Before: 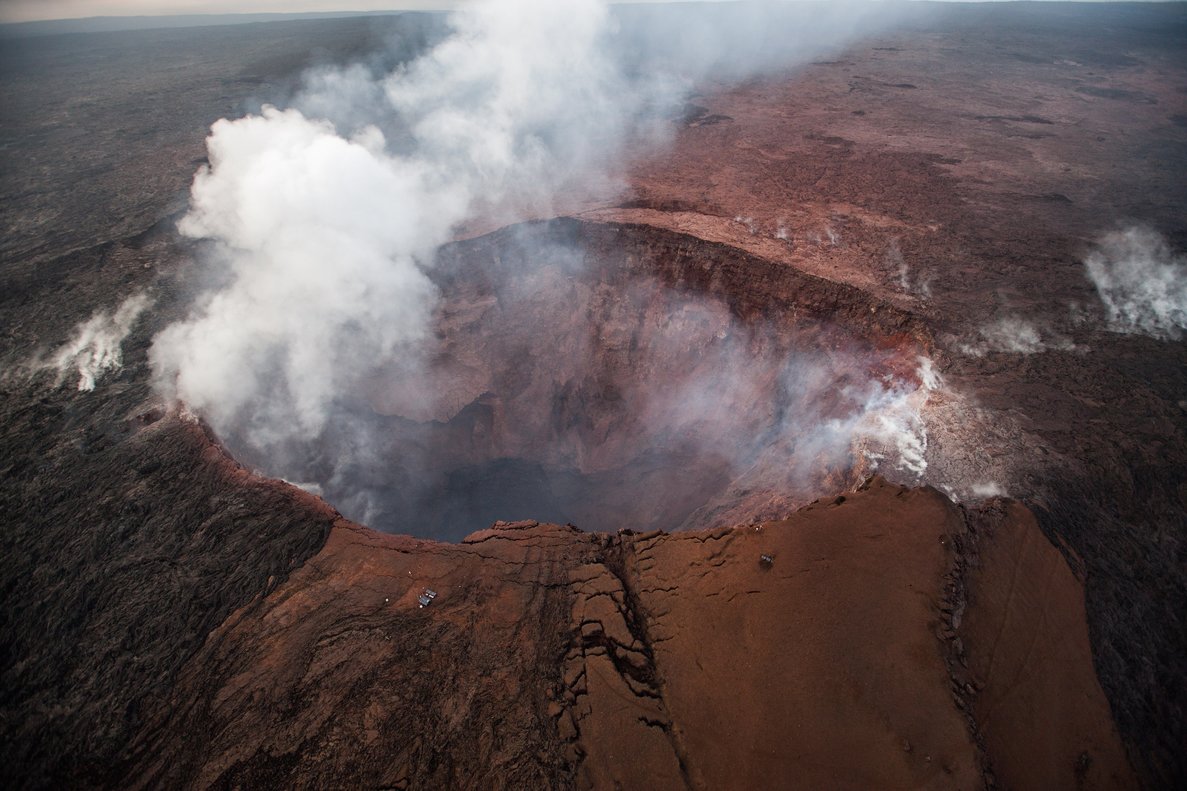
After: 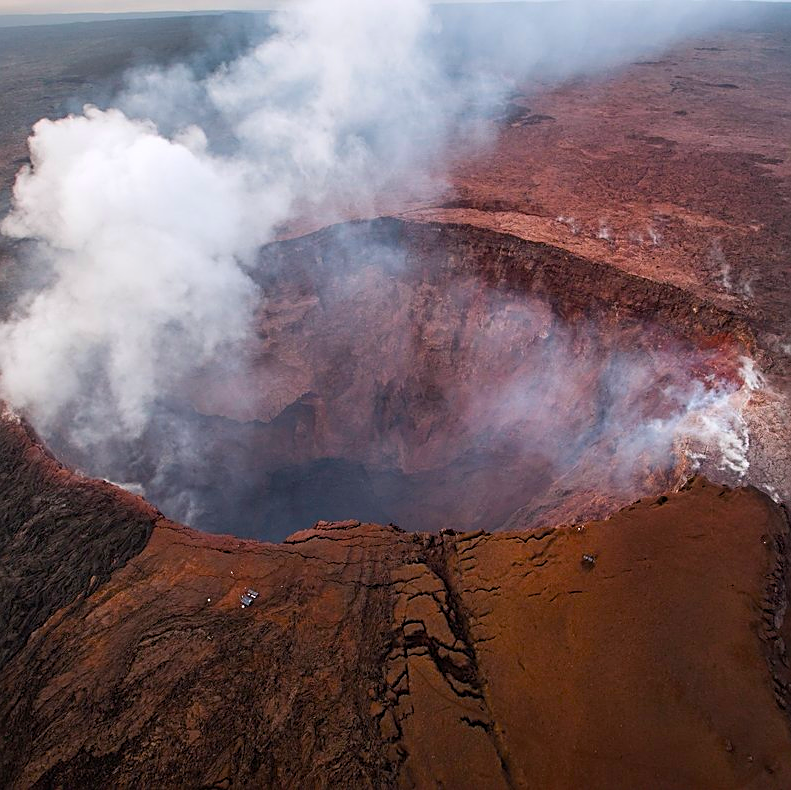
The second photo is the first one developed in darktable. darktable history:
crop and rotate: left 15.055%, right 18.278%
white balance: red 1.004, blue 1.024
color balance rgb: linear chroma grading › global chroma 15%, perceptual saturation grading › global saturation 30%
sharpen: on, module defaults
